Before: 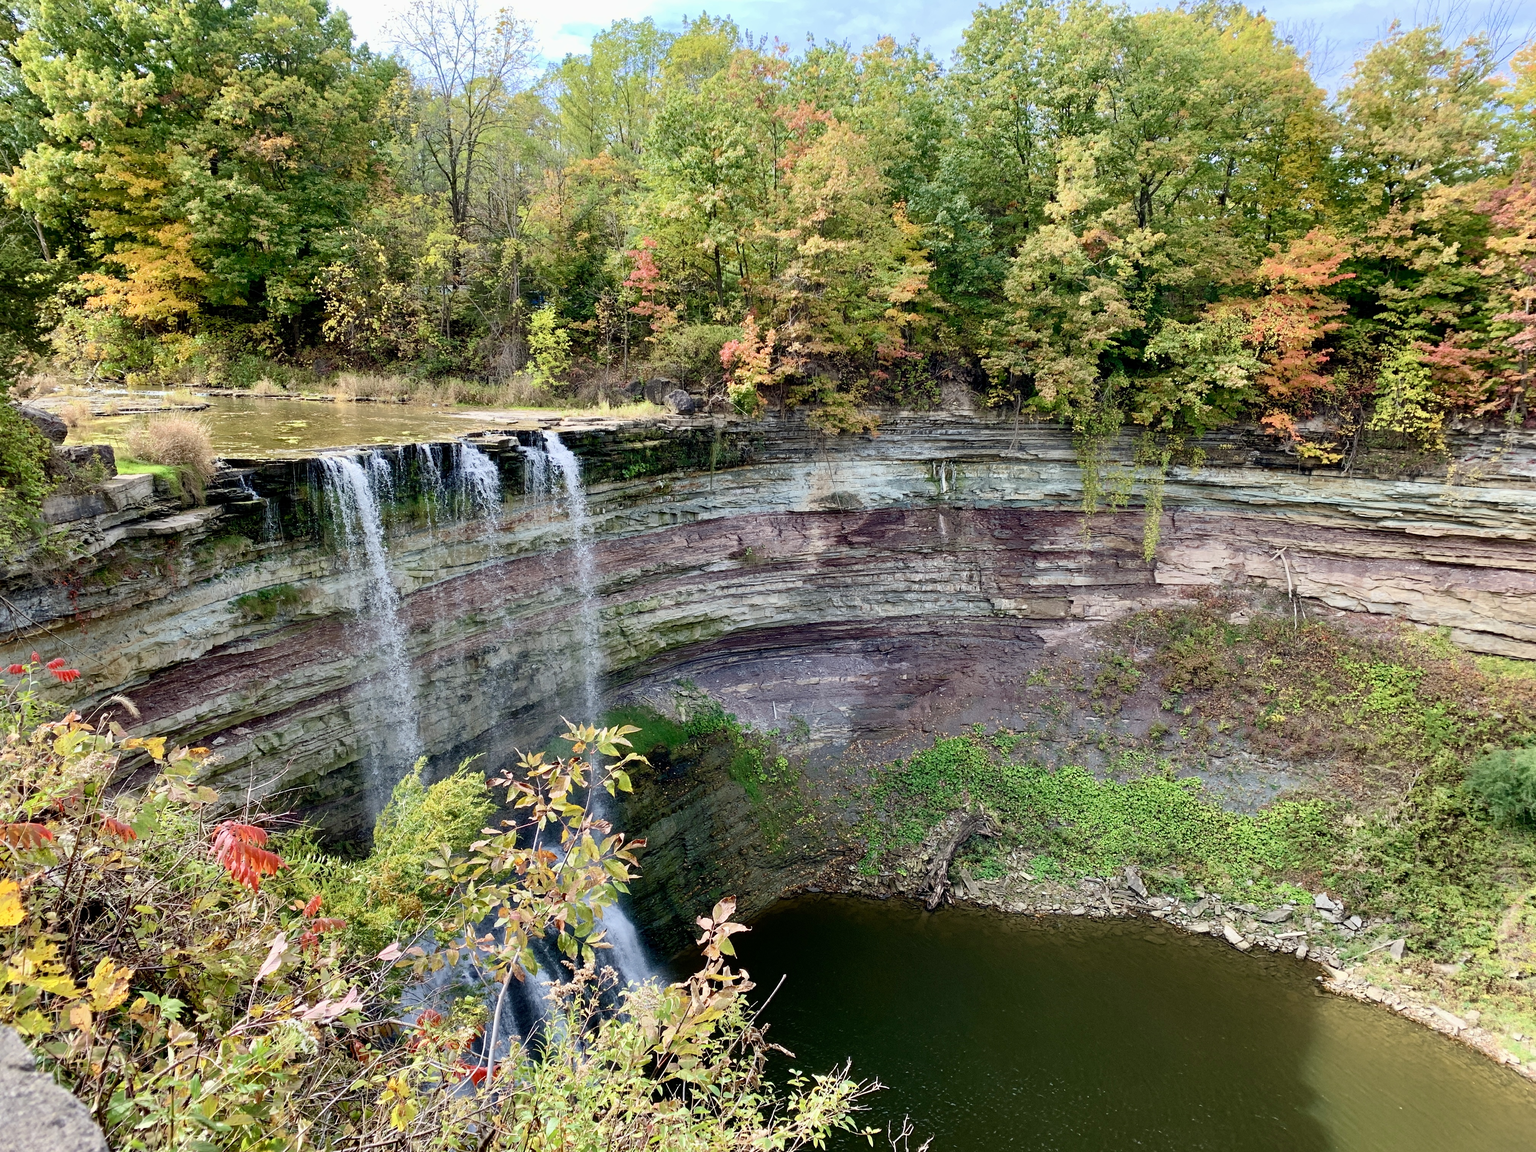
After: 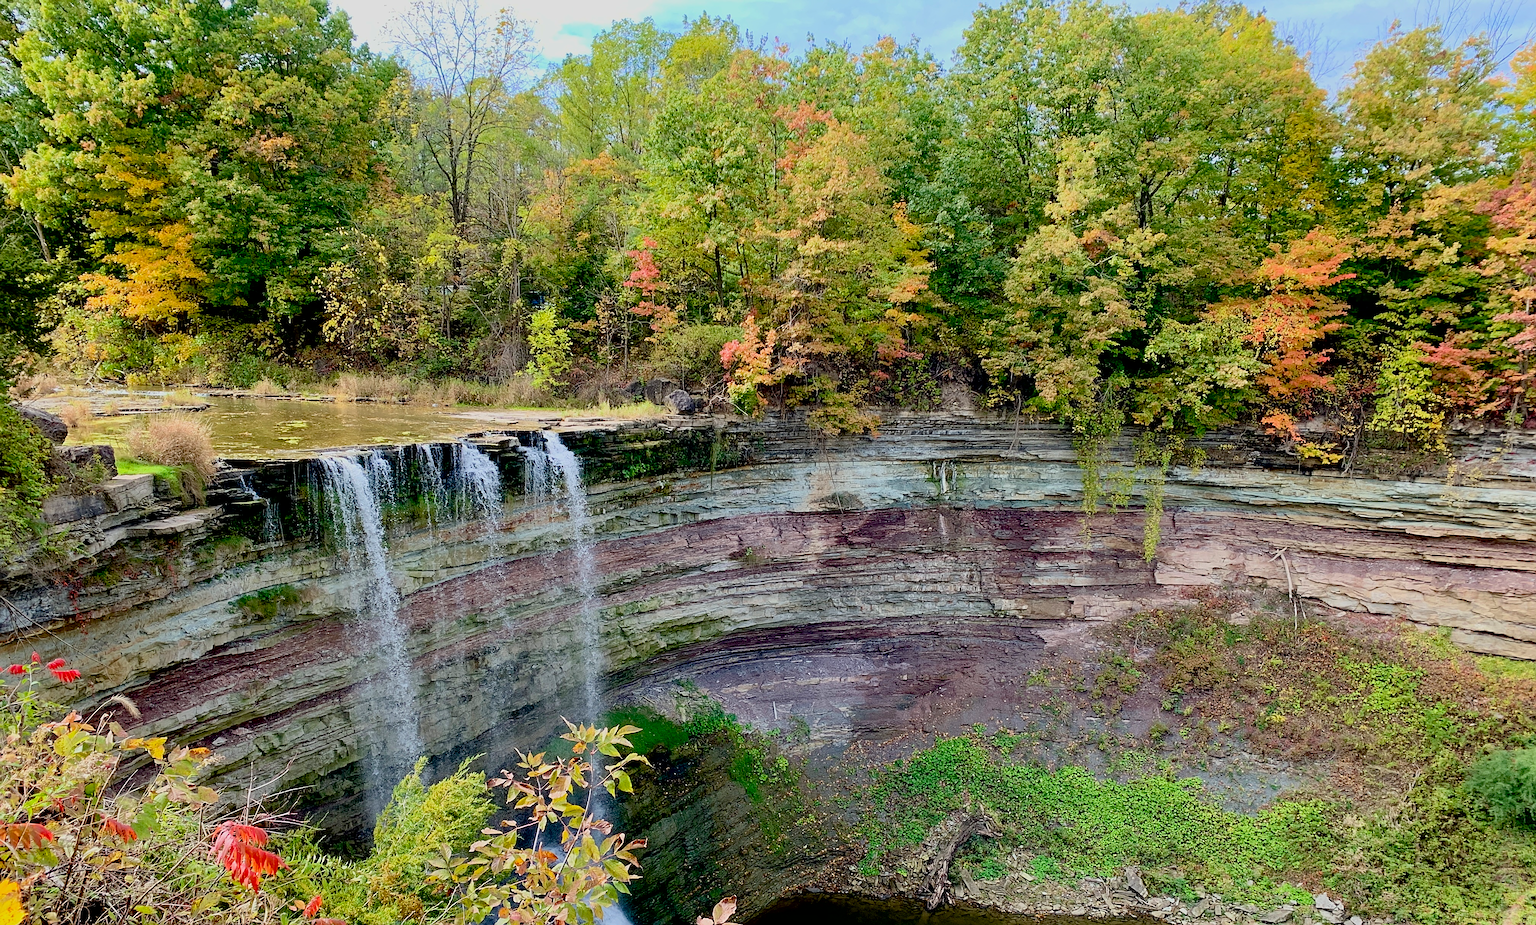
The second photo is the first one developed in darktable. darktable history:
crop: bottom 19.644%
contrast brightness saturation: brightness 0.09, saturation 0.19
sharpen: on, module defaults
exposure: black level correction 0.011, exposure -0.478 EV, compensate highlight preservation false
